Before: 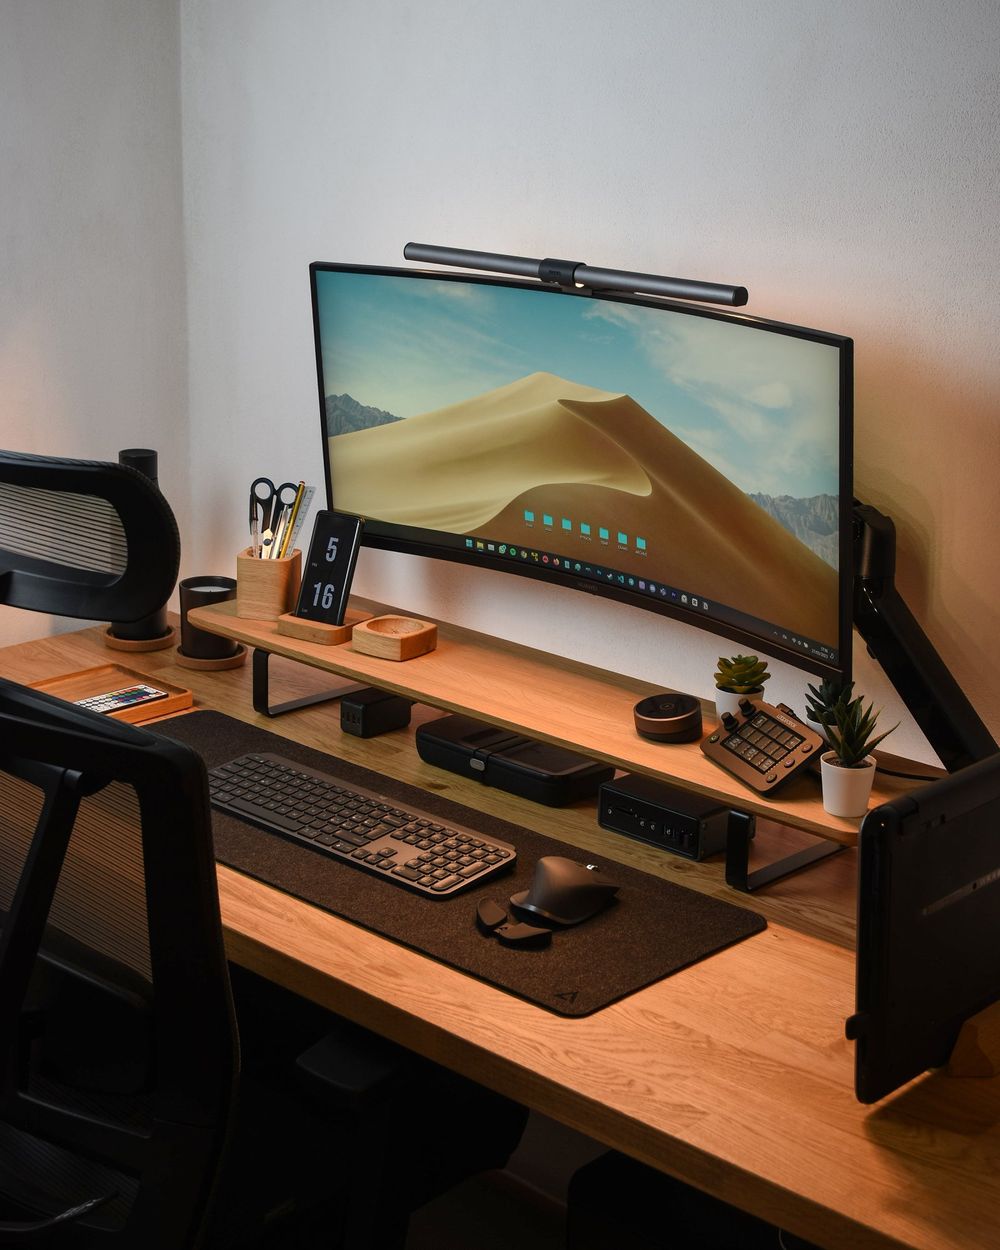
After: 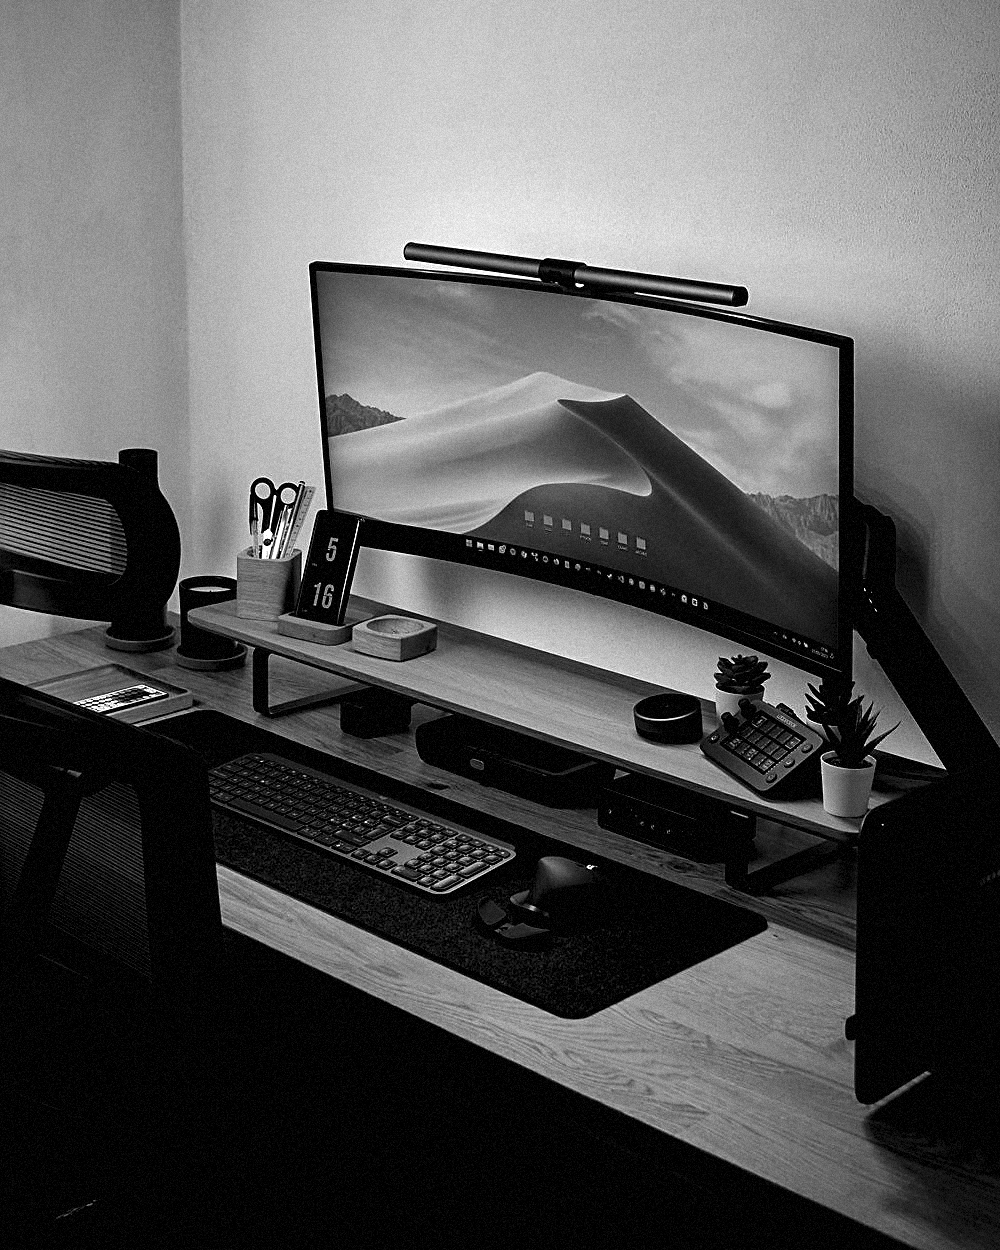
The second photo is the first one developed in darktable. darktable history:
sharpen: amount 0.575
white balance: red 1, blue 1
levels: levels [0.182, 0.542, 0.902]
grain: mid-tones bias 0%
color zones: curves: ch0 [(0.002, 0.593) (0.143, 0.417) (0.285, 0.541) (0.455, 0.289) (0.608, 0.327) (0.727, 0.283) (0.869, 0.571) (1, 0.603)]; ch1 [(0, 0) (0.143, 0) (0.286, 0) (0.429, 0) (0.571, 0) (0.714, 0) (0.857, 0)]
